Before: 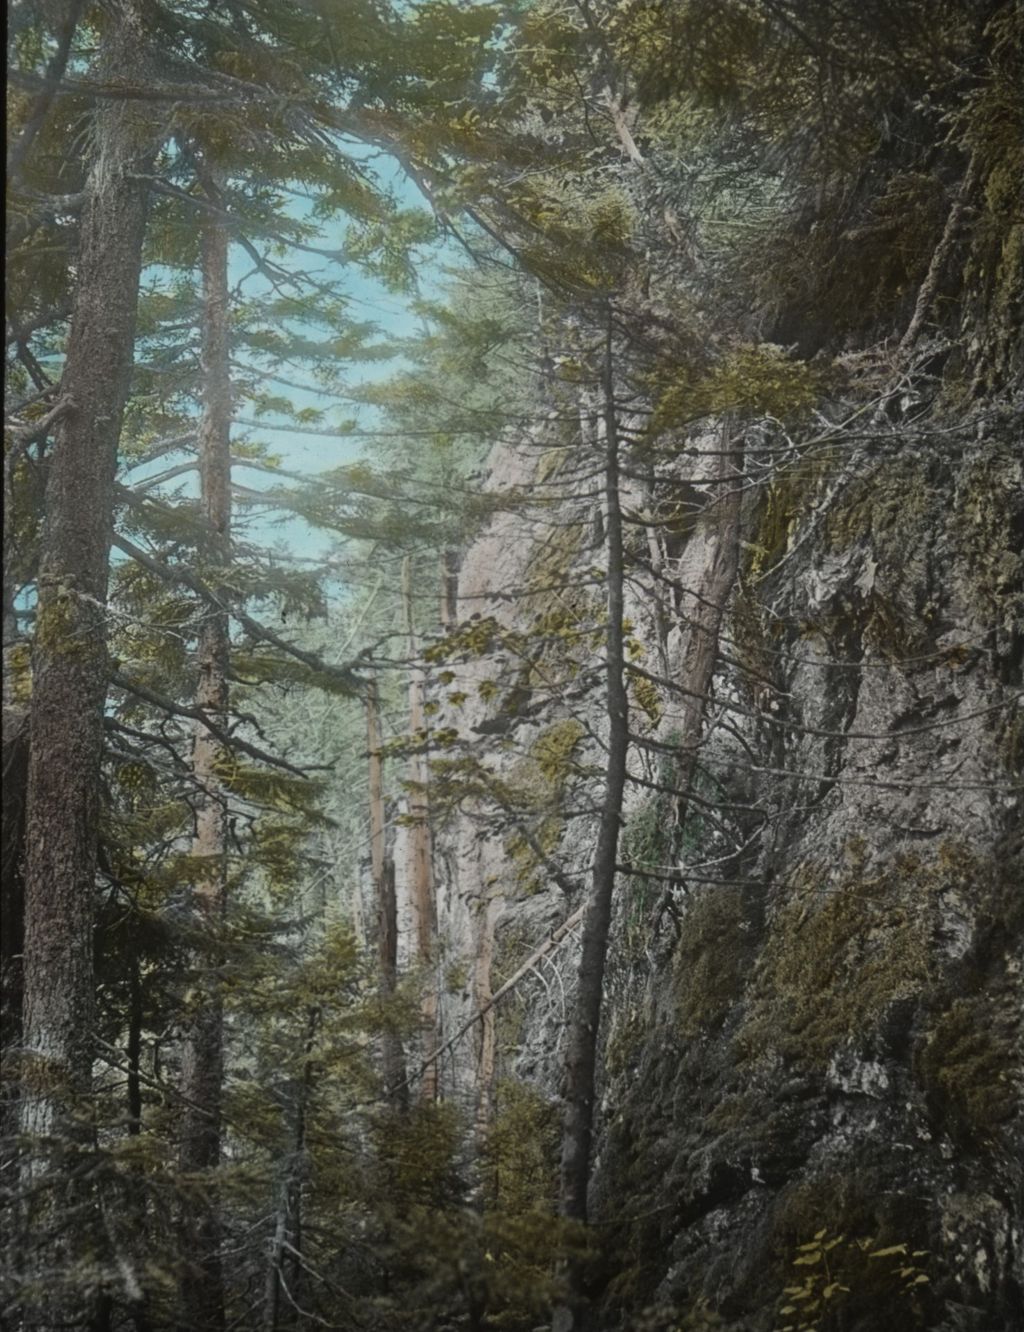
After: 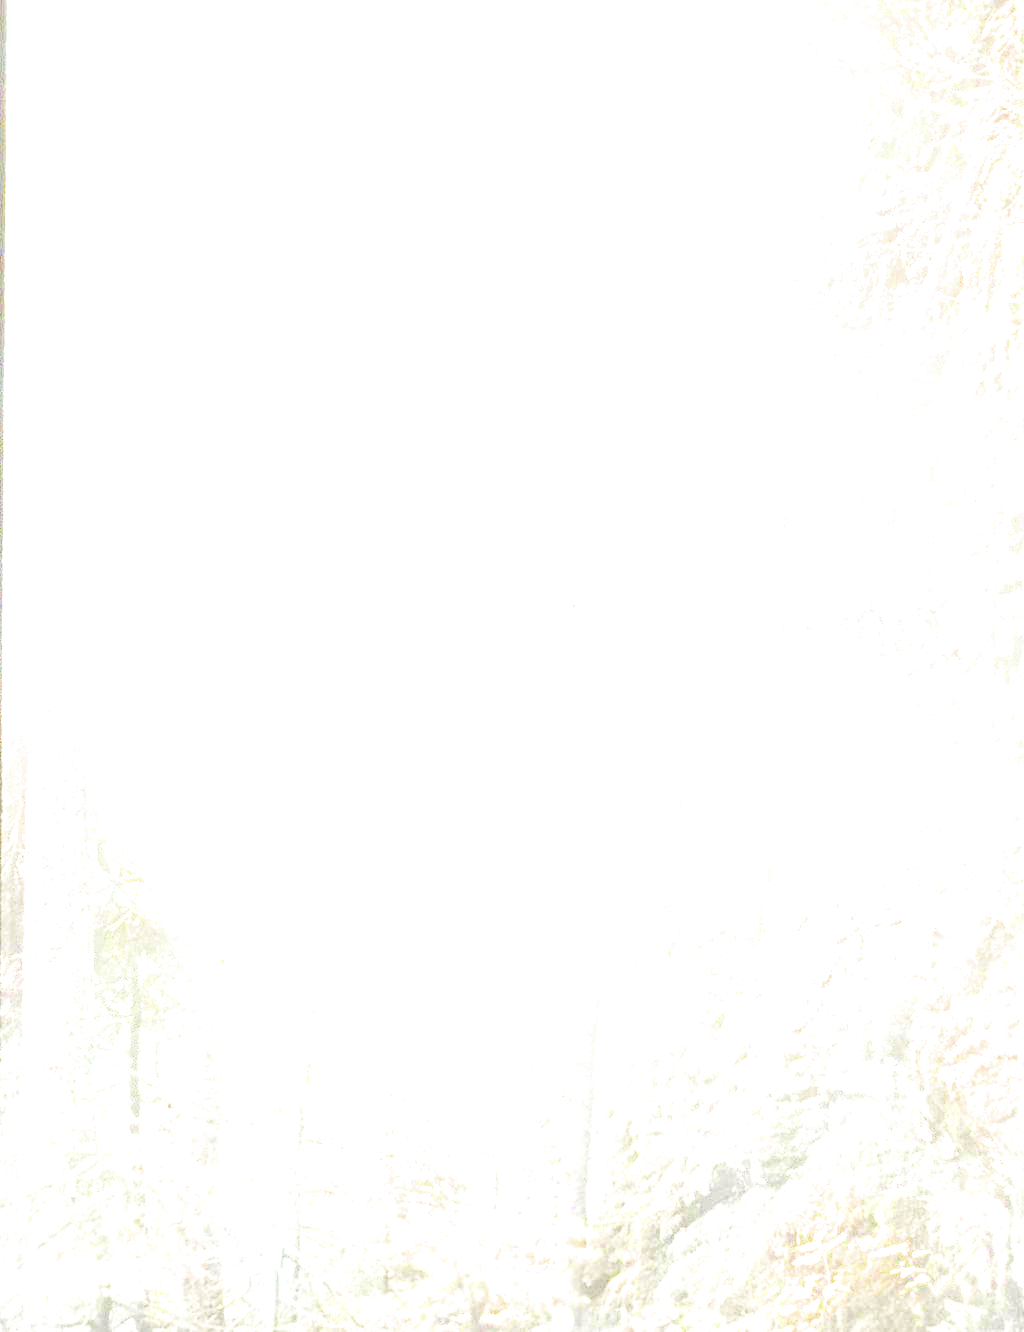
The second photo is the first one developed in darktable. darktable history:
contrast brightness saturation: saturation -0.17
local contrast: mode bilateral grid, contrast 20, coarseness 100, detail 150%, midtone range 0.2
exposure: exposure 8 EV, compensate highlight preservation false
filmic rgb: black relative exposure -7.65 EV, white relative exposure 4.56 EV, hardness 3.61
